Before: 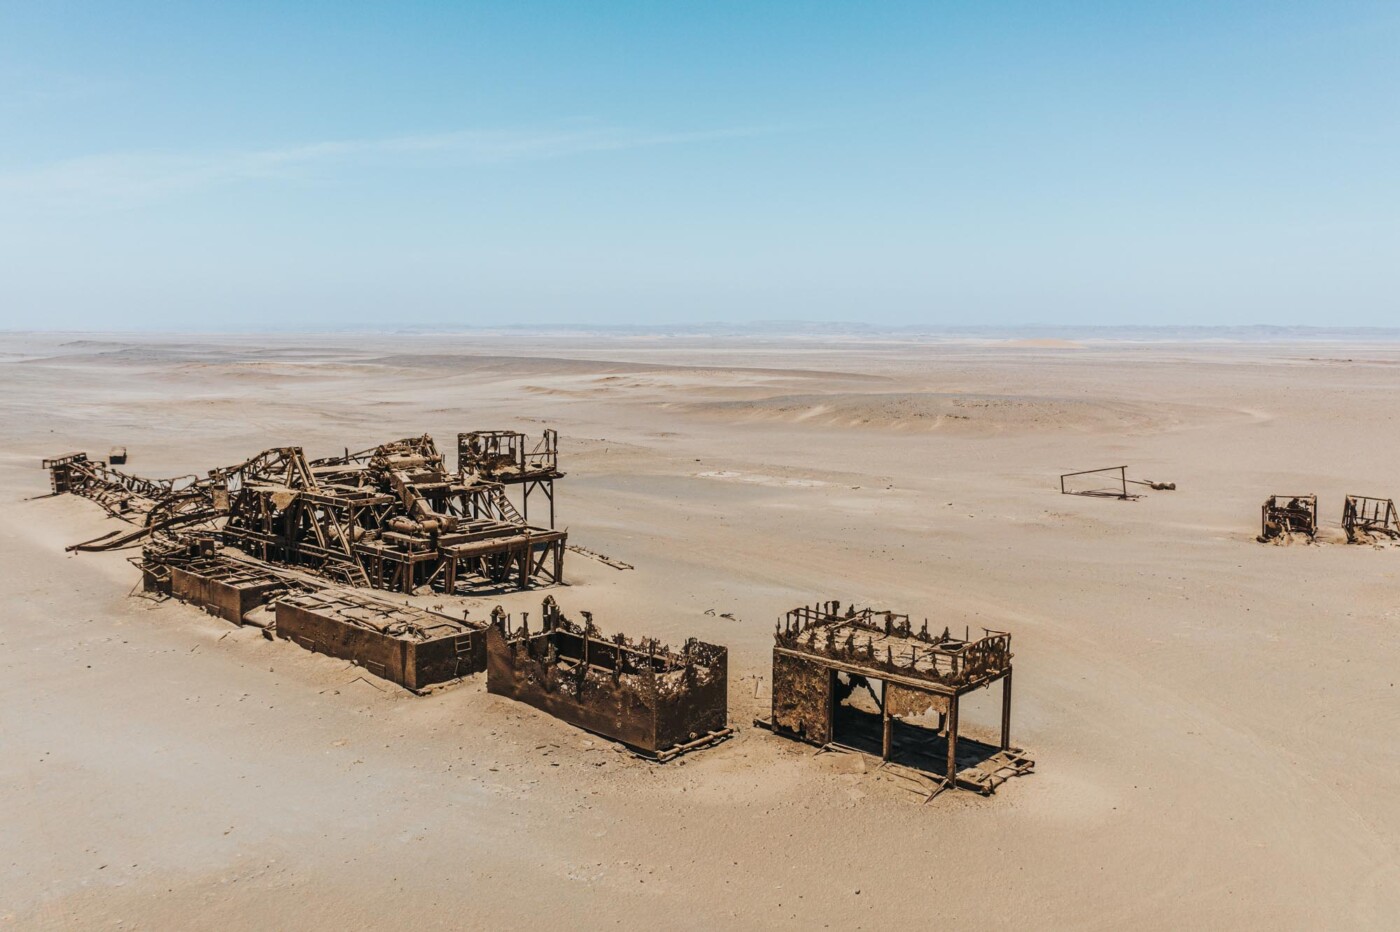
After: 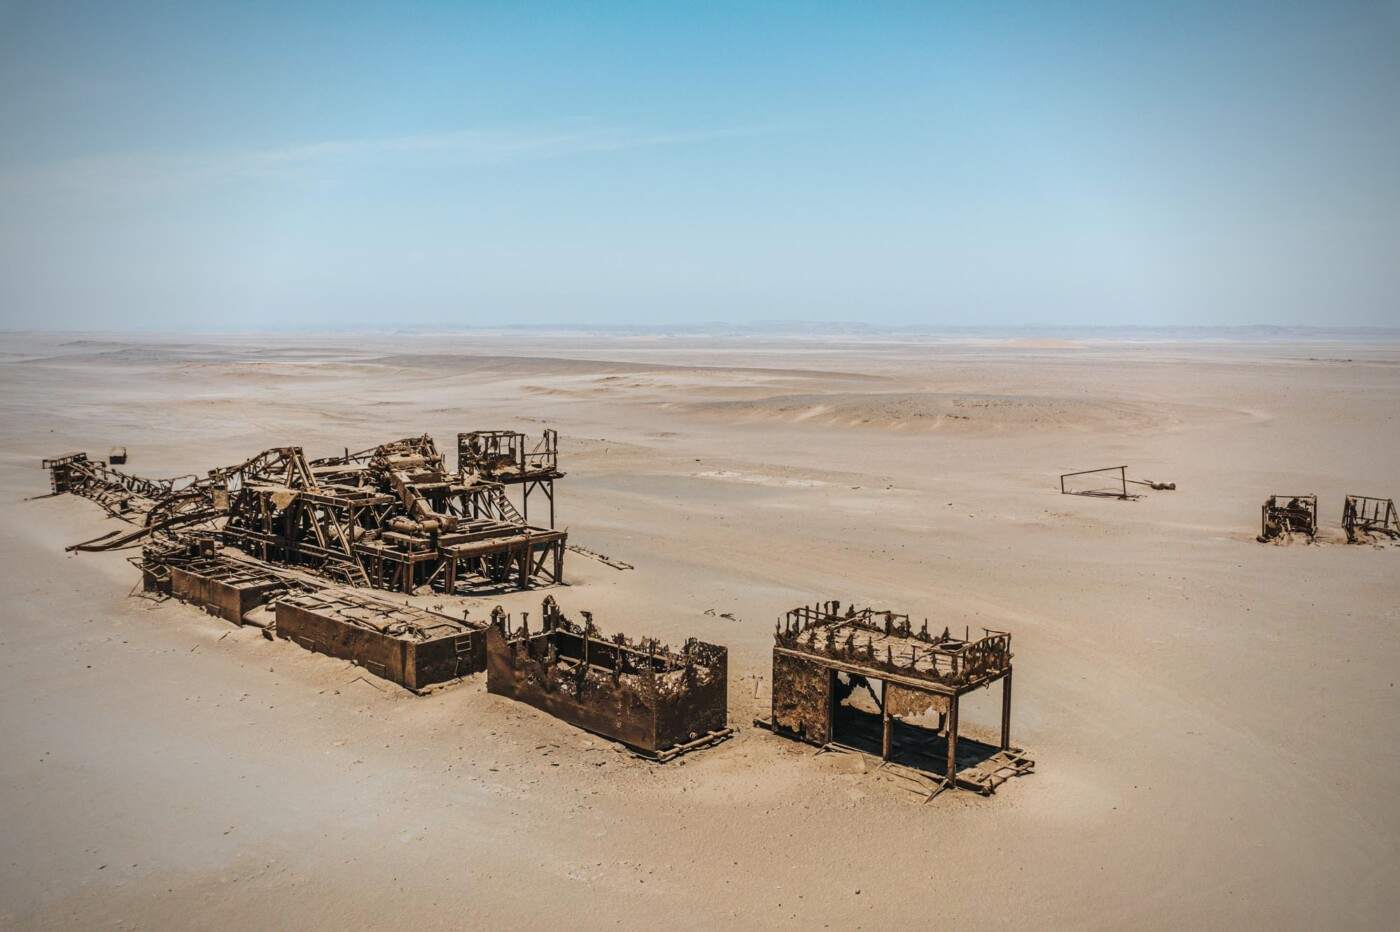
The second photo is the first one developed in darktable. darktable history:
vignetting: fall-off start 67.18%, brightness -0.584, saturation -0.107, width/height ratio 1.01
